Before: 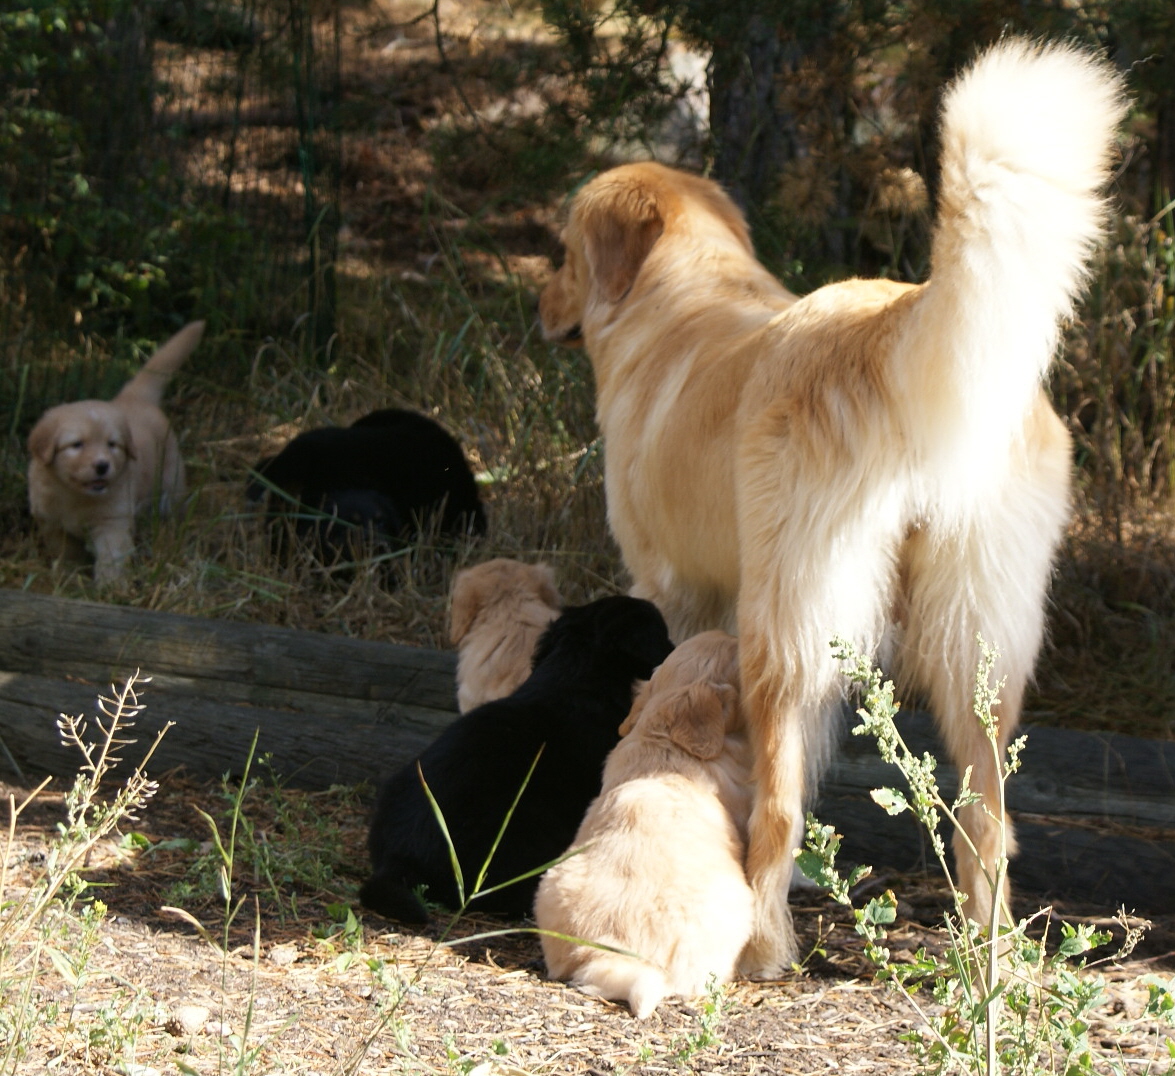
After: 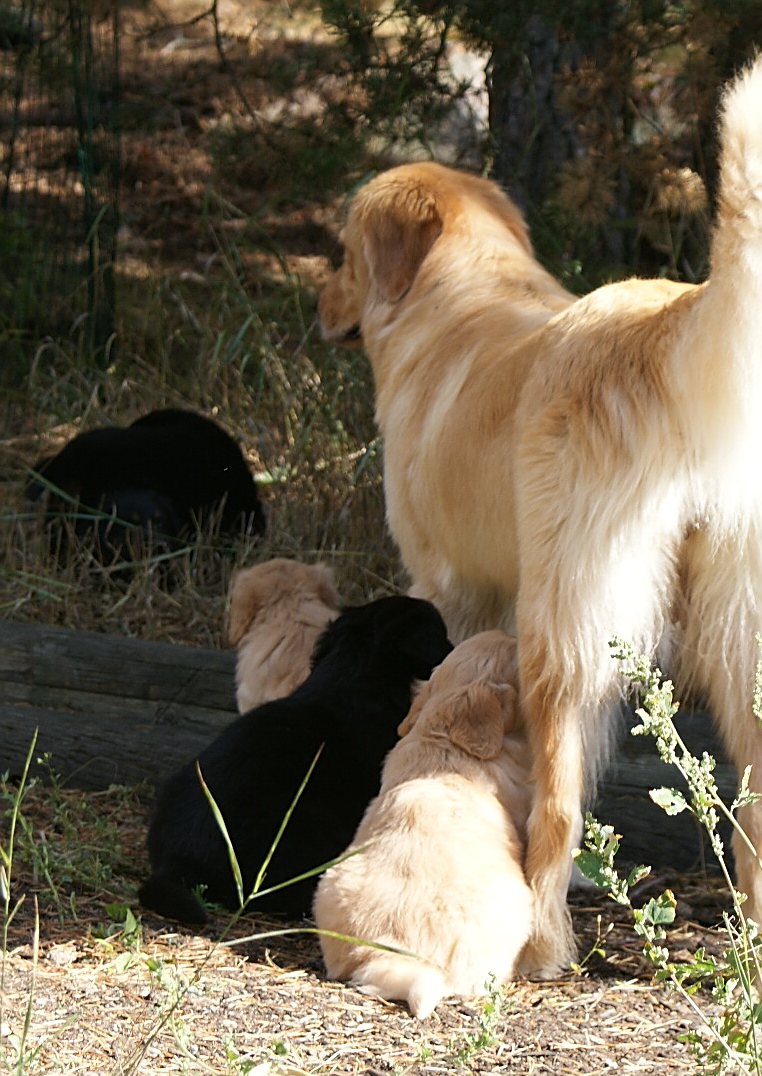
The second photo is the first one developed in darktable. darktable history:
crop and rotate: left 18.849%, right 16.247%
sharpen: on, module defaults
tone equalizer: edges refinement/feathering 500, mask exposure compensation -1.57 EV, preserve details guided filter
